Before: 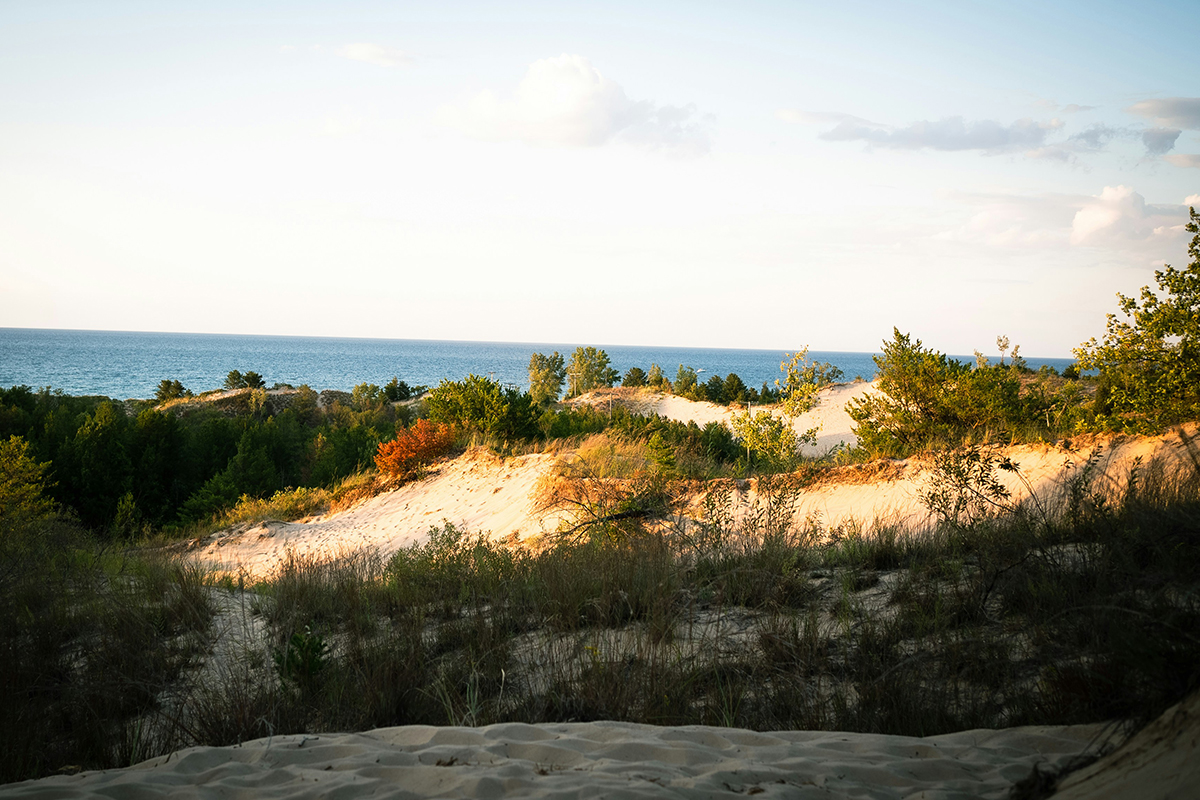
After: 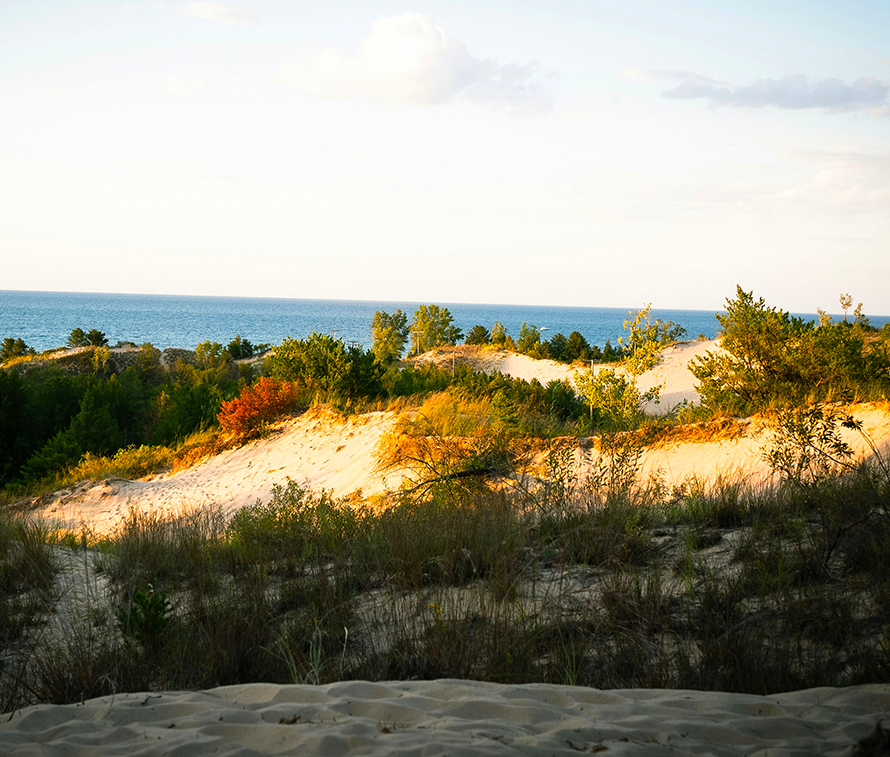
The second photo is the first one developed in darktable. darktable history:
crop and rotate: left 13.15%, top 5.251%, right 12.609%
color balance: output saturation 120%
